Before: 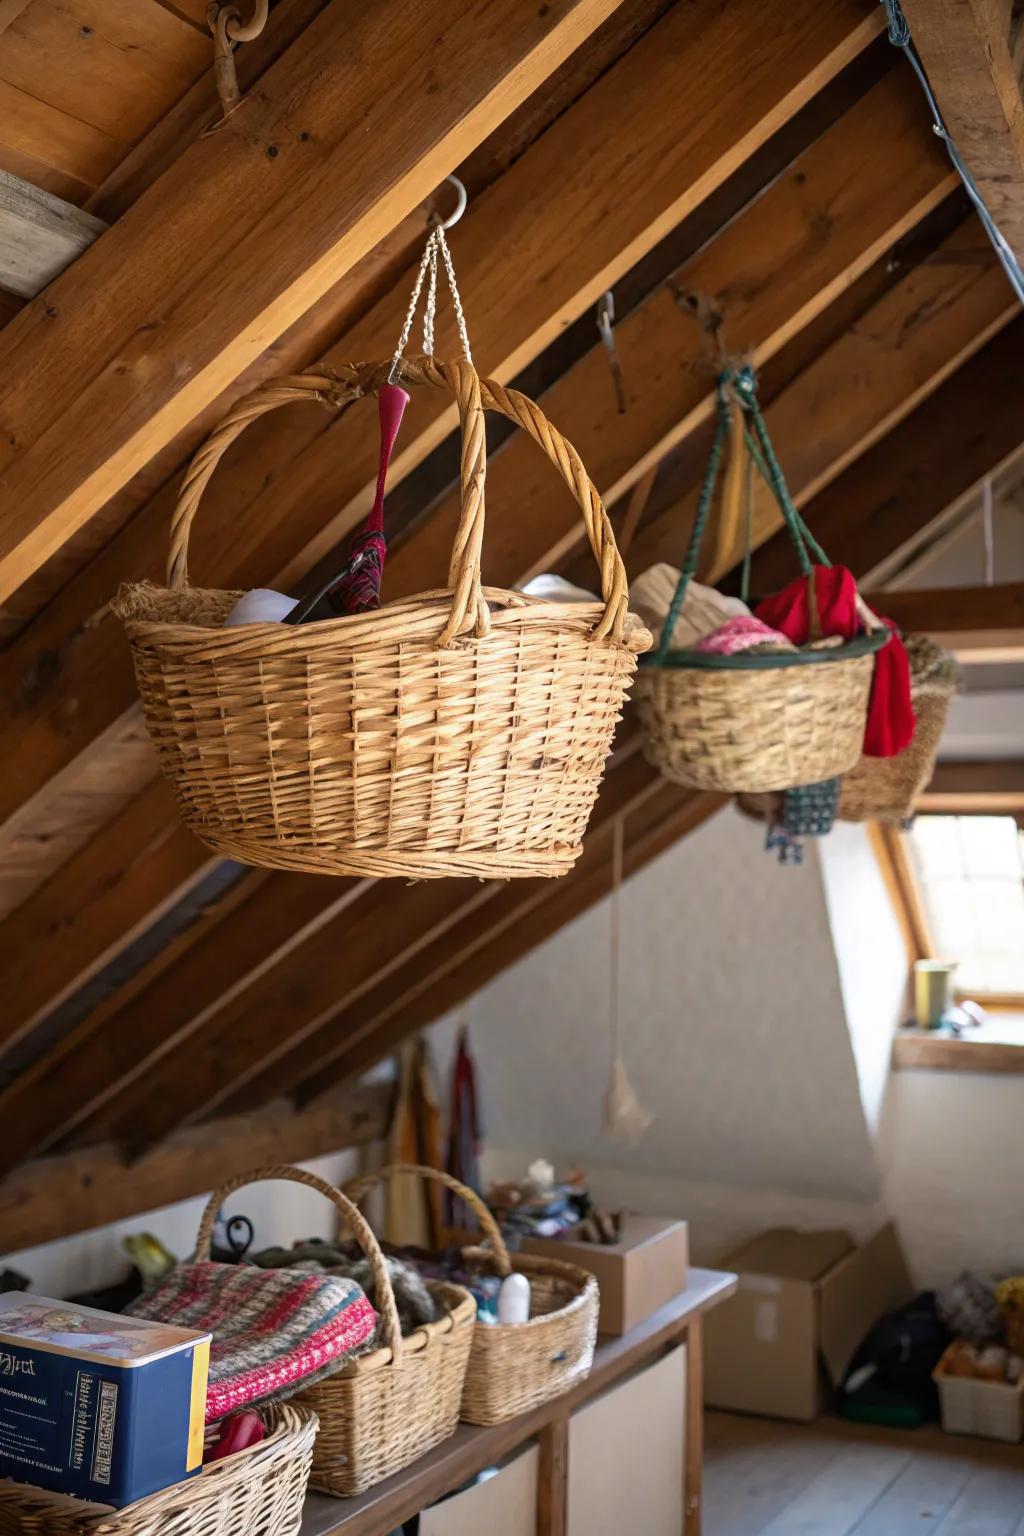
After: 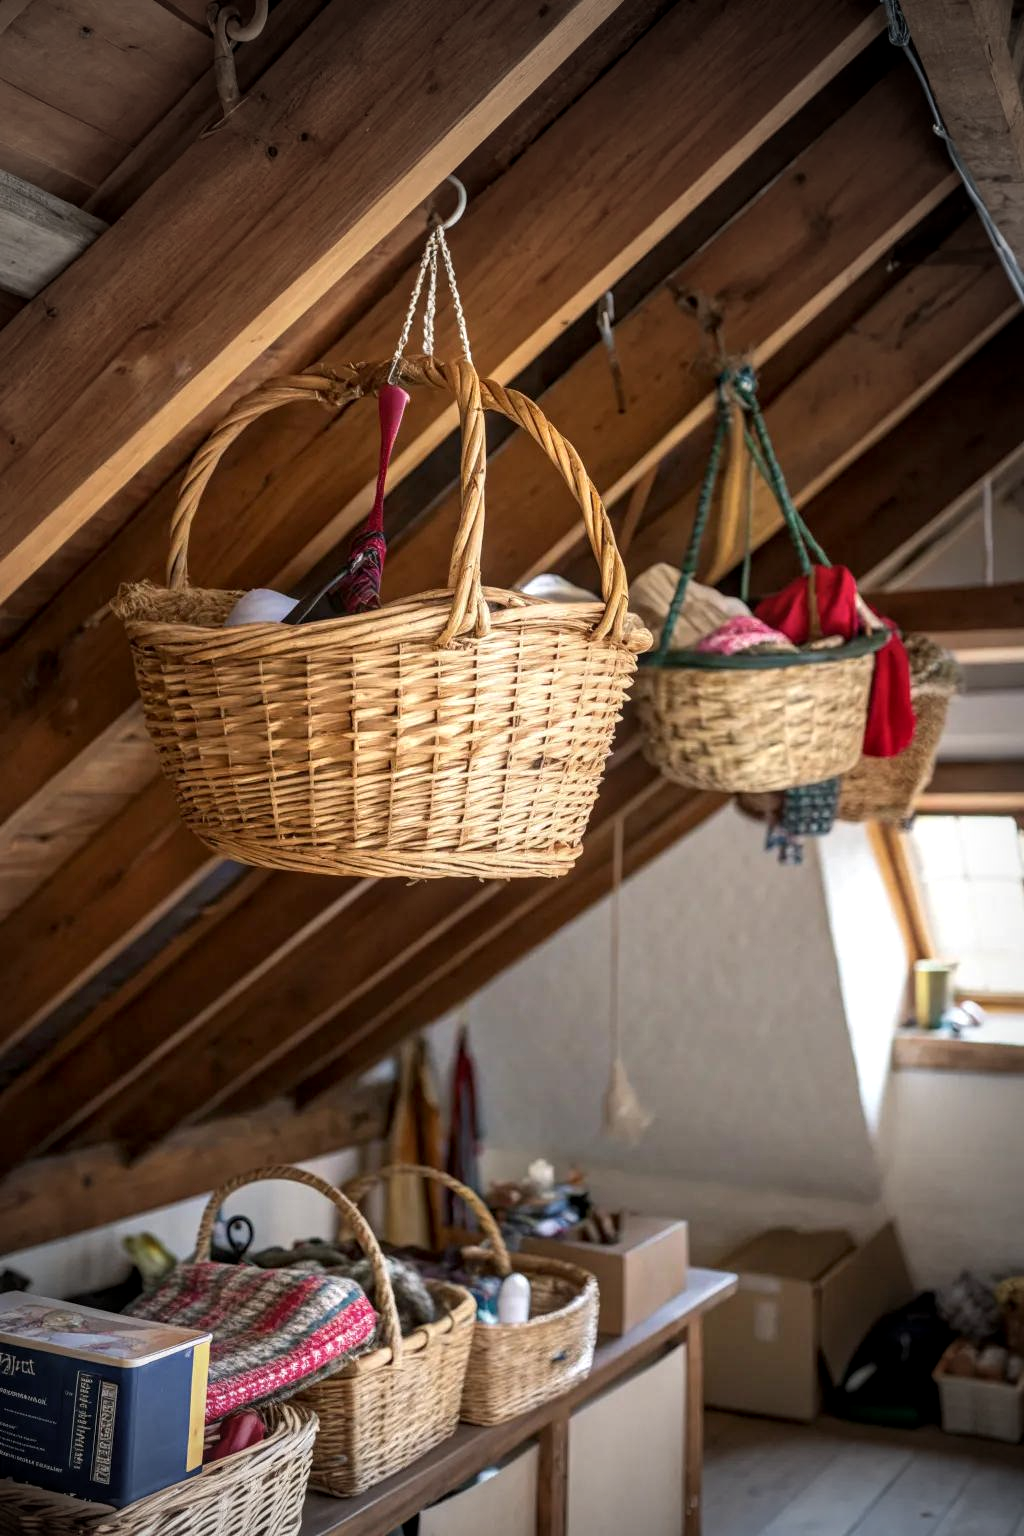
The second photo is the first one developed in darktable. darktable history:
vignetting: fall-off start 64.63%, center (-0.034, 0.148), width/height ratio 0.881
local contrast: detail 130%
